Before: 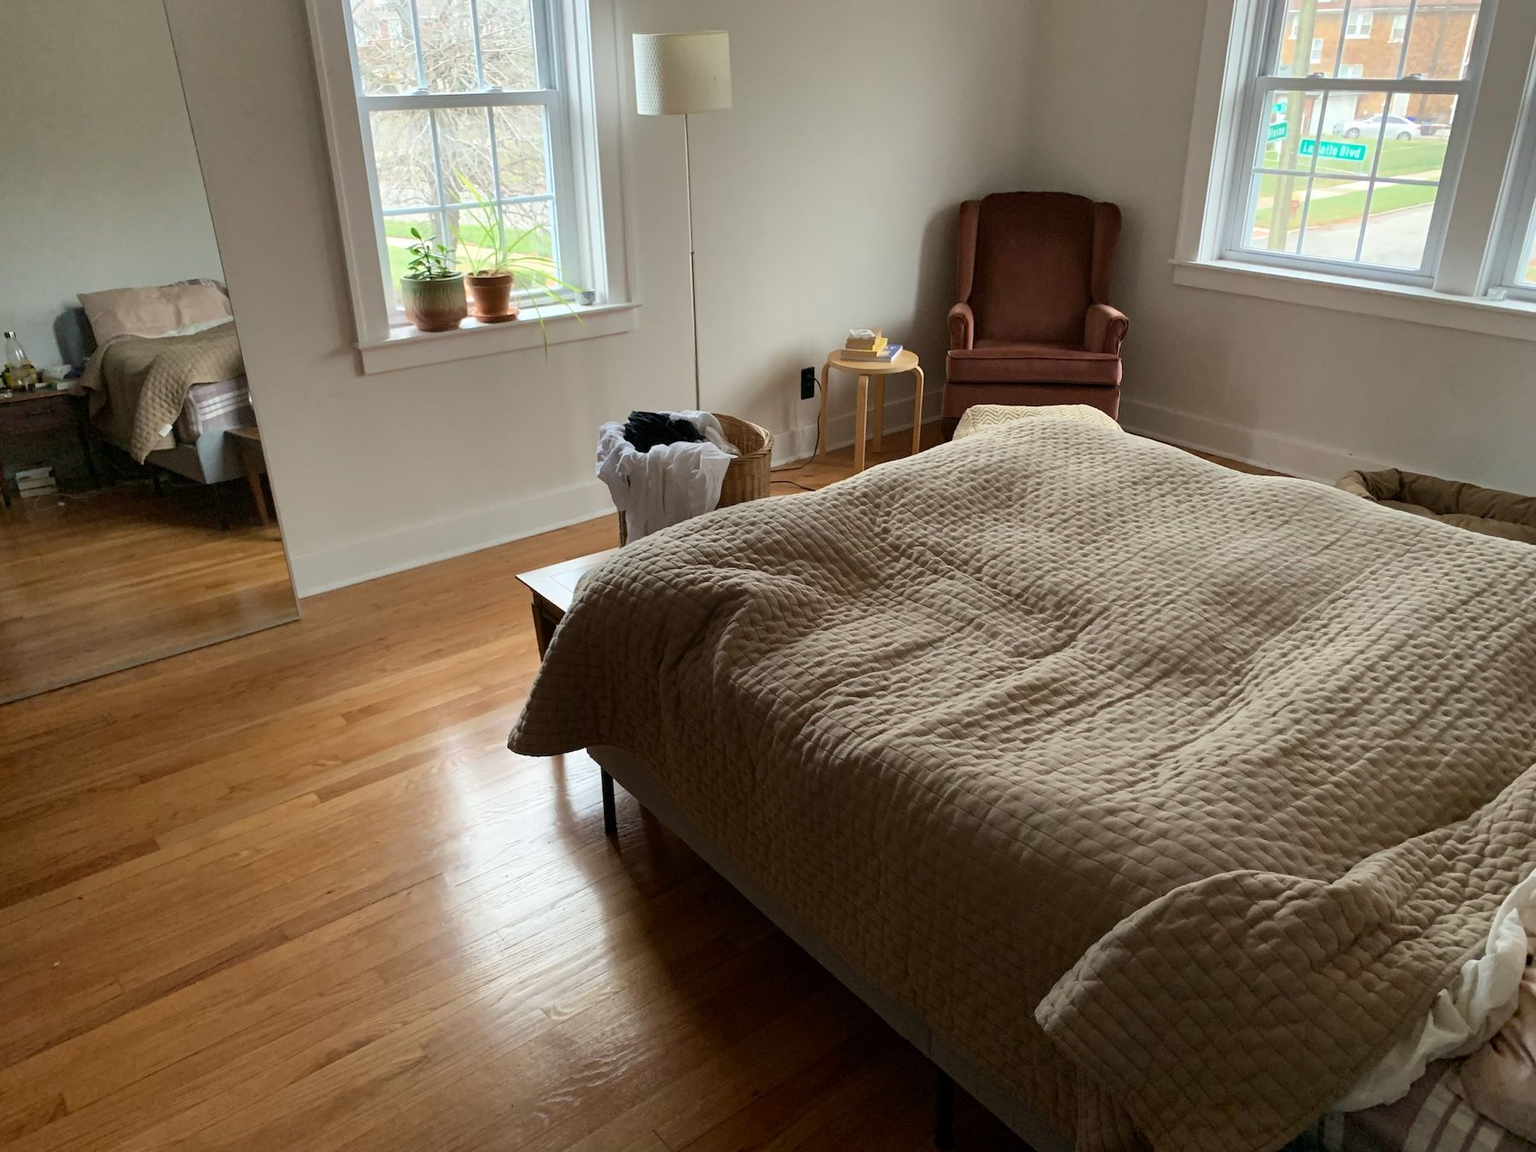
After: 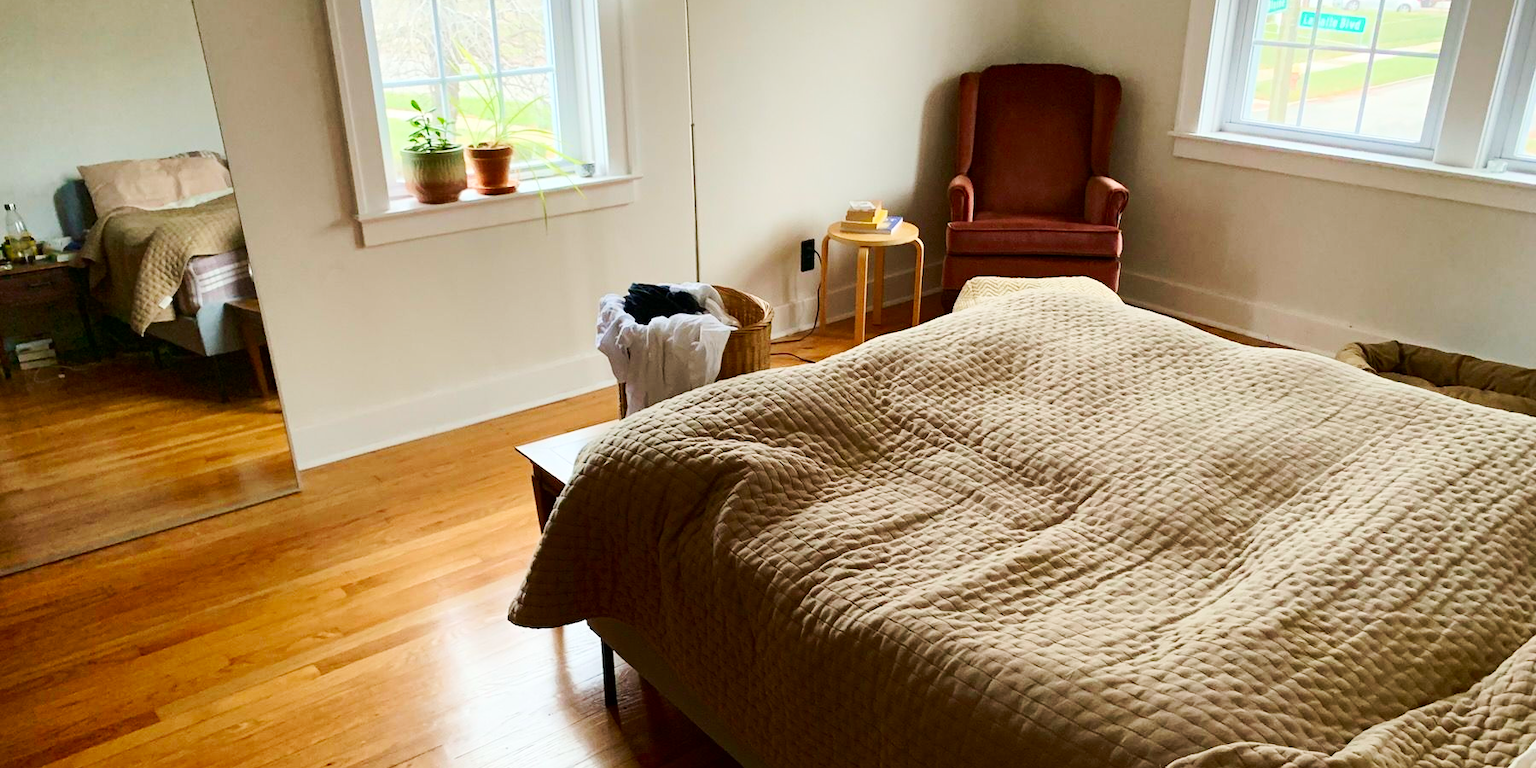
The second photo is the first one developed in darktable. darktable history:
crop: top 11.166%, bottom 22.168%
velvia: strength 15%
color correction: saturation 1.11
tone curve: curves: ch0 [(0, 0) (0.003, 0.003) (0.011, 0.014) (0.025, 0.031) (0.044, 0.055) (0.069, 0.086) (0.1, 0.124) (0.136, 0.168) (0.177, 0.22) (0.224, 0.278) (0.277, 0.344) (0.335, 0.426) (0.399, 0.515) (0.468, 0.597) (0.543, 0.672) (0.623, 0.746) (0.709, 0.815) (0.801, 0.881) (0.898, 0.939) (1, 1)], preserve colors none
contrast brightness saturation: contrast 0.18, saturation 0.3
